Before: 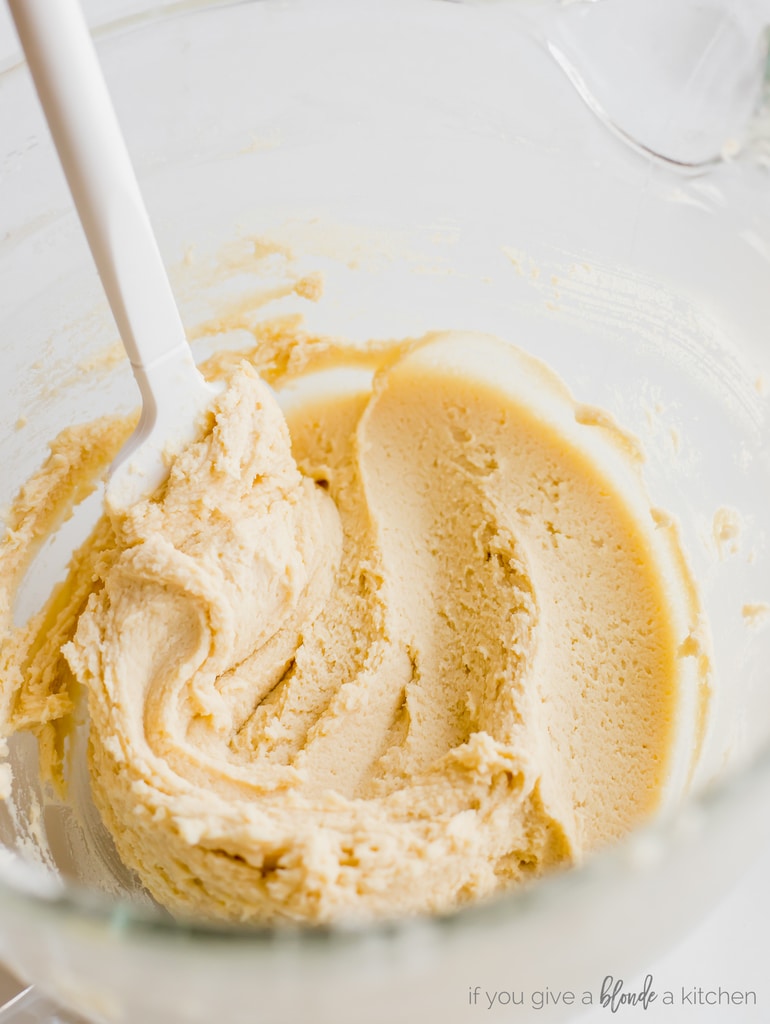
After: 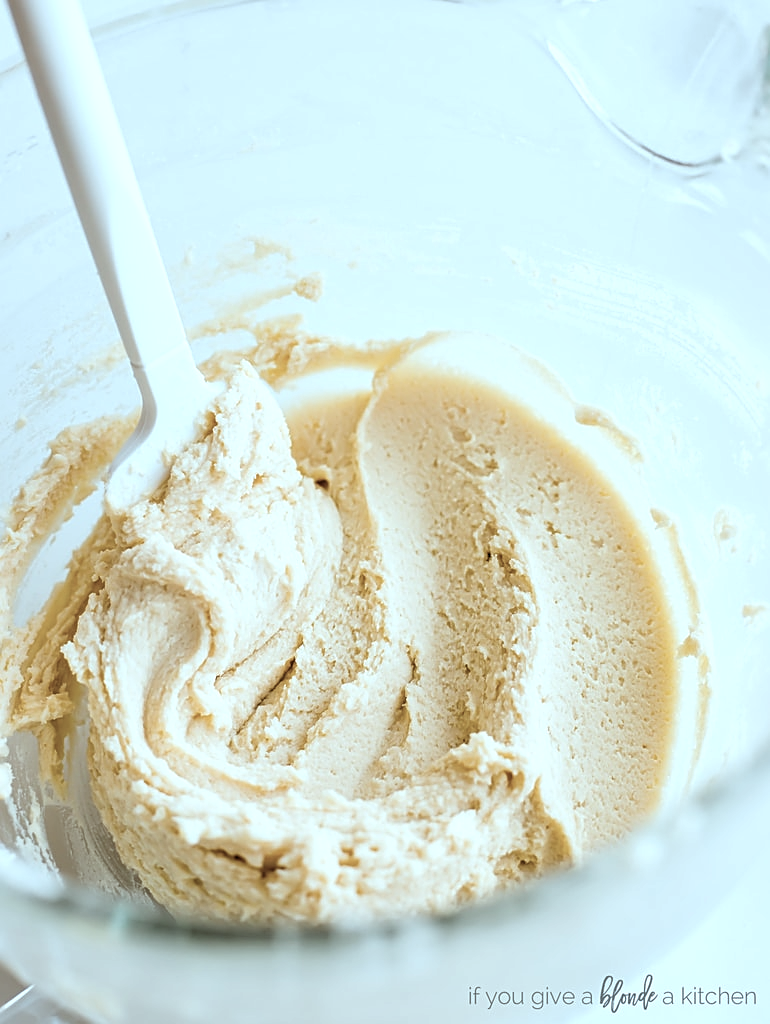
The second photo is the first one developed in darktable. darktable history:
color correction: highlights a* -12.96, highlights b* -17.33, saturation 0.699
exposure: compensate exposure bias true, compensate highlight preservation false
sharpen: on, module defaults
levels: black 0.098%, levels [0.062, 0.494, 0.925]
local contrast: mode bilateral grid, contrast 19, coarseness 49, detail 119%, midtone range 0.2
